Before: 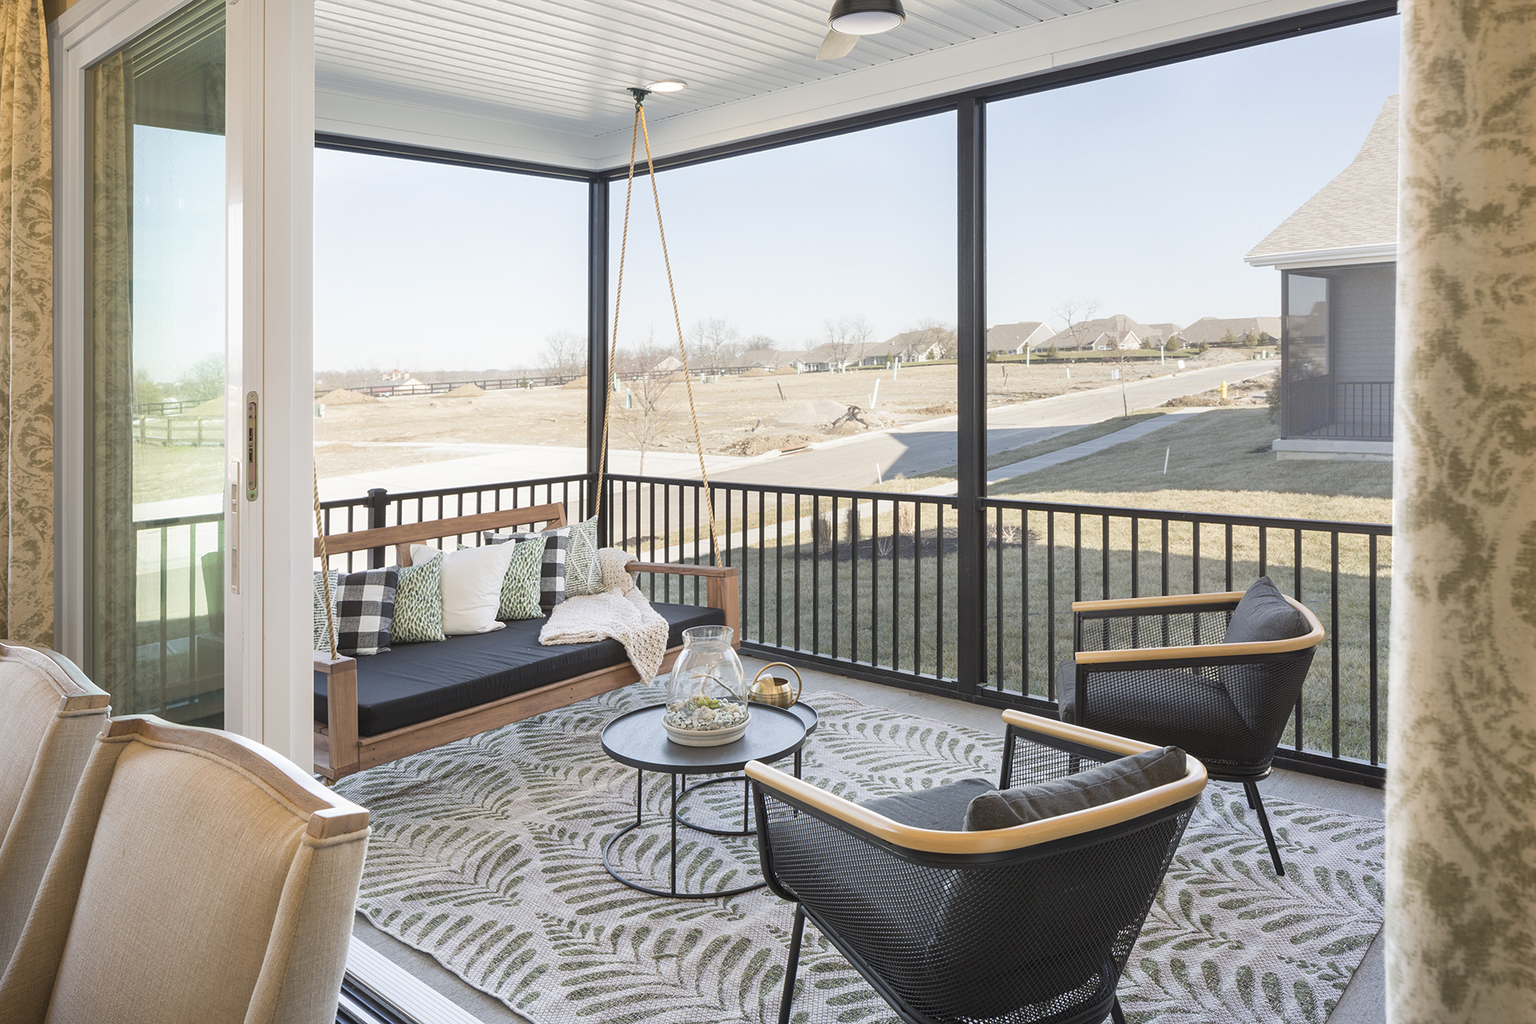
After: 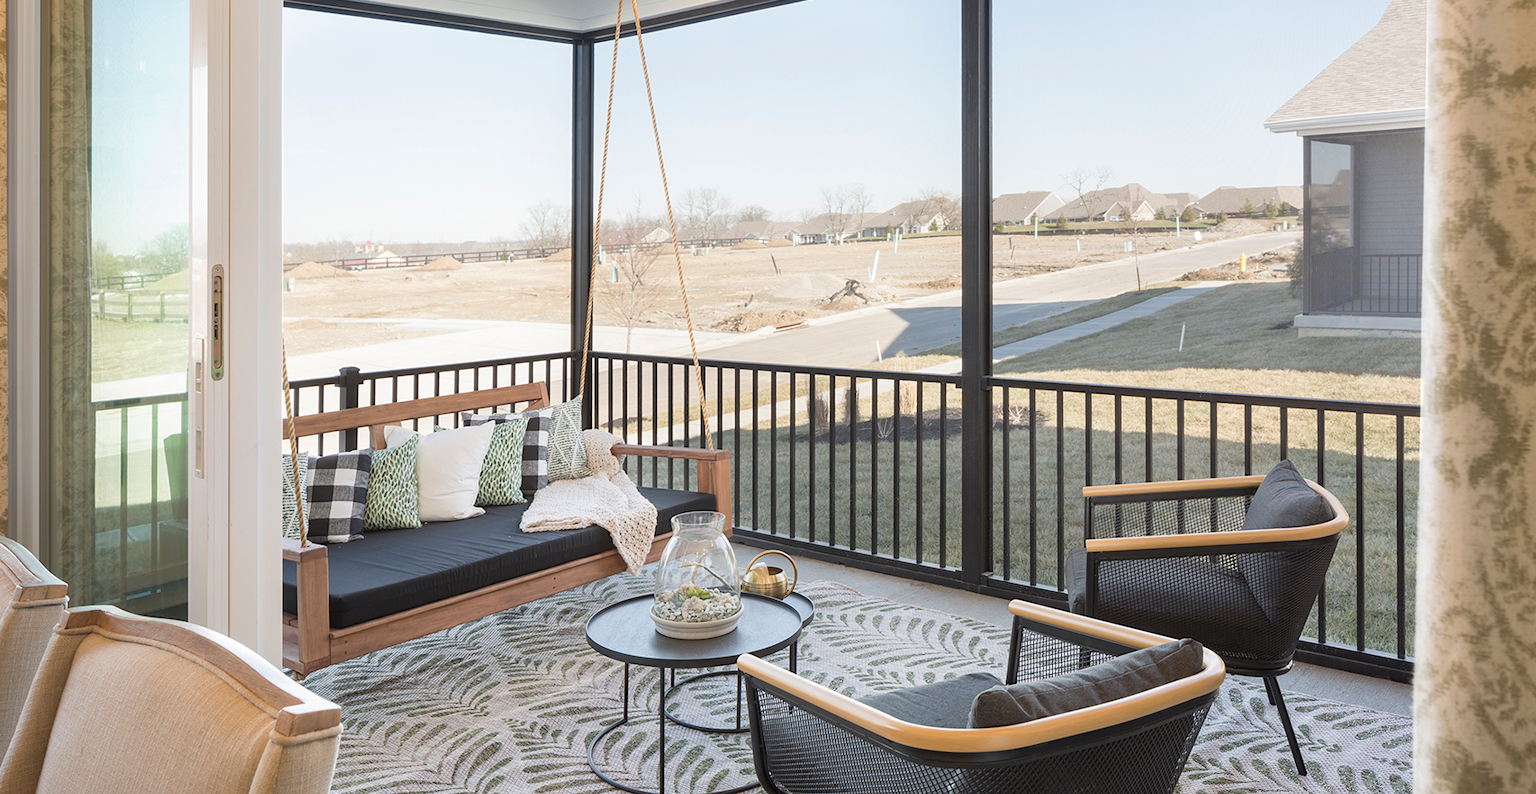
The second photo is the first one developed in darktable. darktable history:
crop and rotate: left 3.008%, top 13.831%, right 2.196%, bottom 12.644%
